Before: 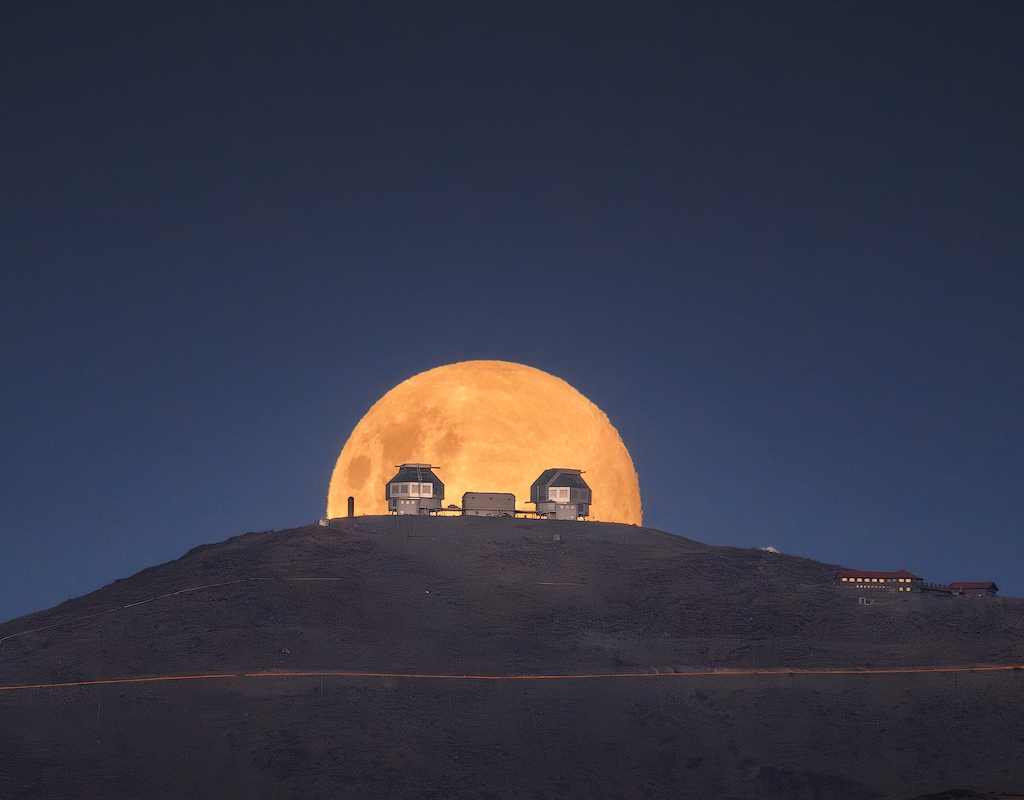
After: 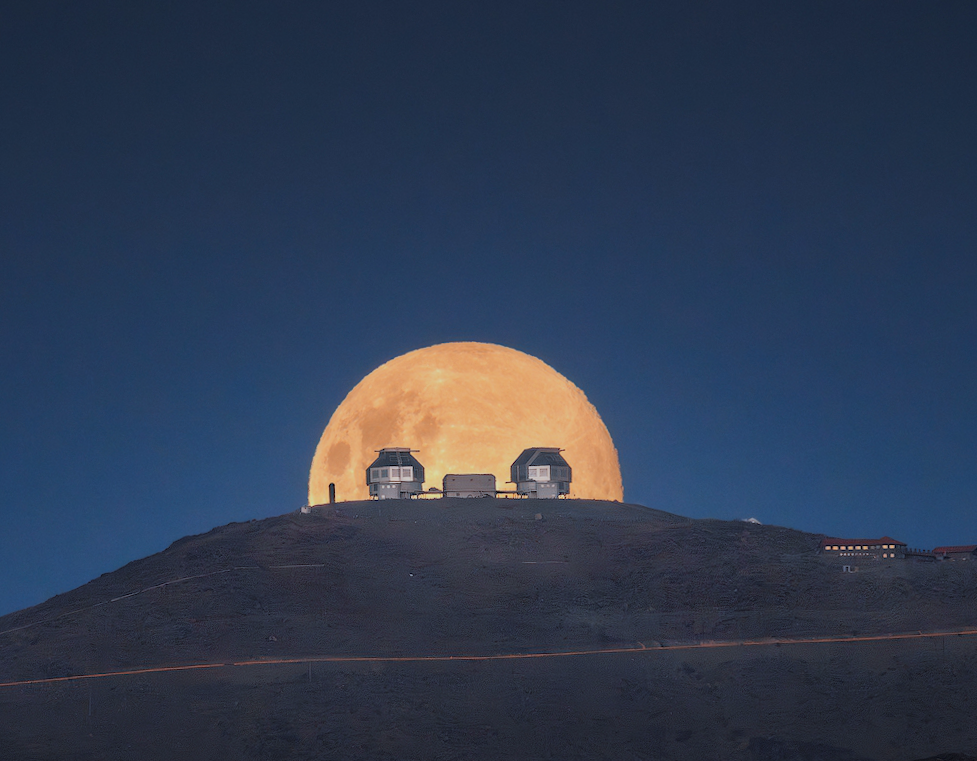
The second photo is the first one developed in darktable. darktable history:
shadows and highlights: shadows 25, white point adjustment -3, highlights -30
color correction: highlights a* -10.69, highlights b* -19.19
rotate and perspective: rotation -2.12°, lens shift (vertical) 0.009, lens shift (horizontal) -0.008, automatic cropping original format, crop left 0.036, crop right 0.964, crop top 0.05, crop bottom 0.959
